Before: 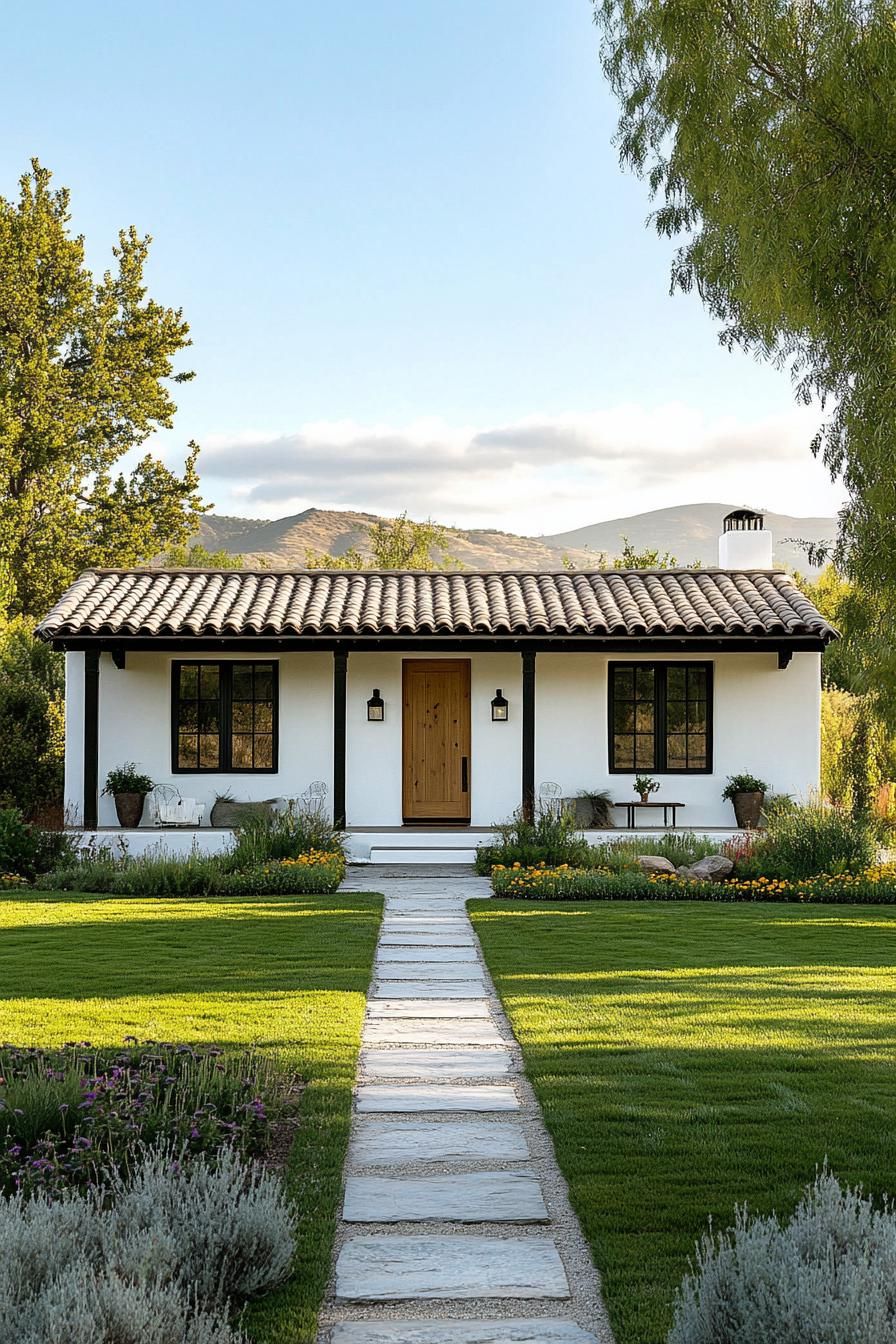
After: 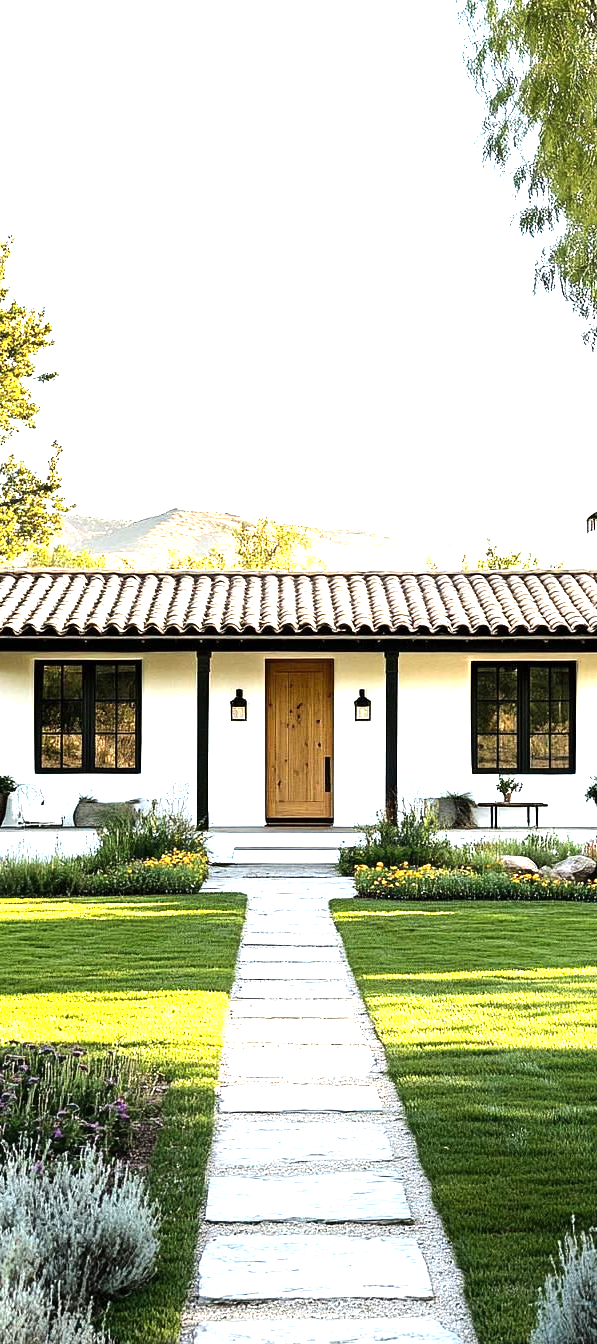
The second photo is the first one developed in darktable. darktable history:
exposure: exposure 1.147 EV, compensate exposure bias true, compensate highlight preservation false
crop and rotate: left 15.348%, right 18.007%
tone equalizer: -8 EV -0.758 EV, -7 EV -0.689 EV, -6 EV -0.562 EV, -5 EV -0.379 EV, -3 EV 0.393 EV, -2 EV 0.6 EV, -1 EV 0.699 EV, +0 EV 0.746 EV, edges refinement/feathering 500, mask exposure compensation -1.57 EV, preserve details no
